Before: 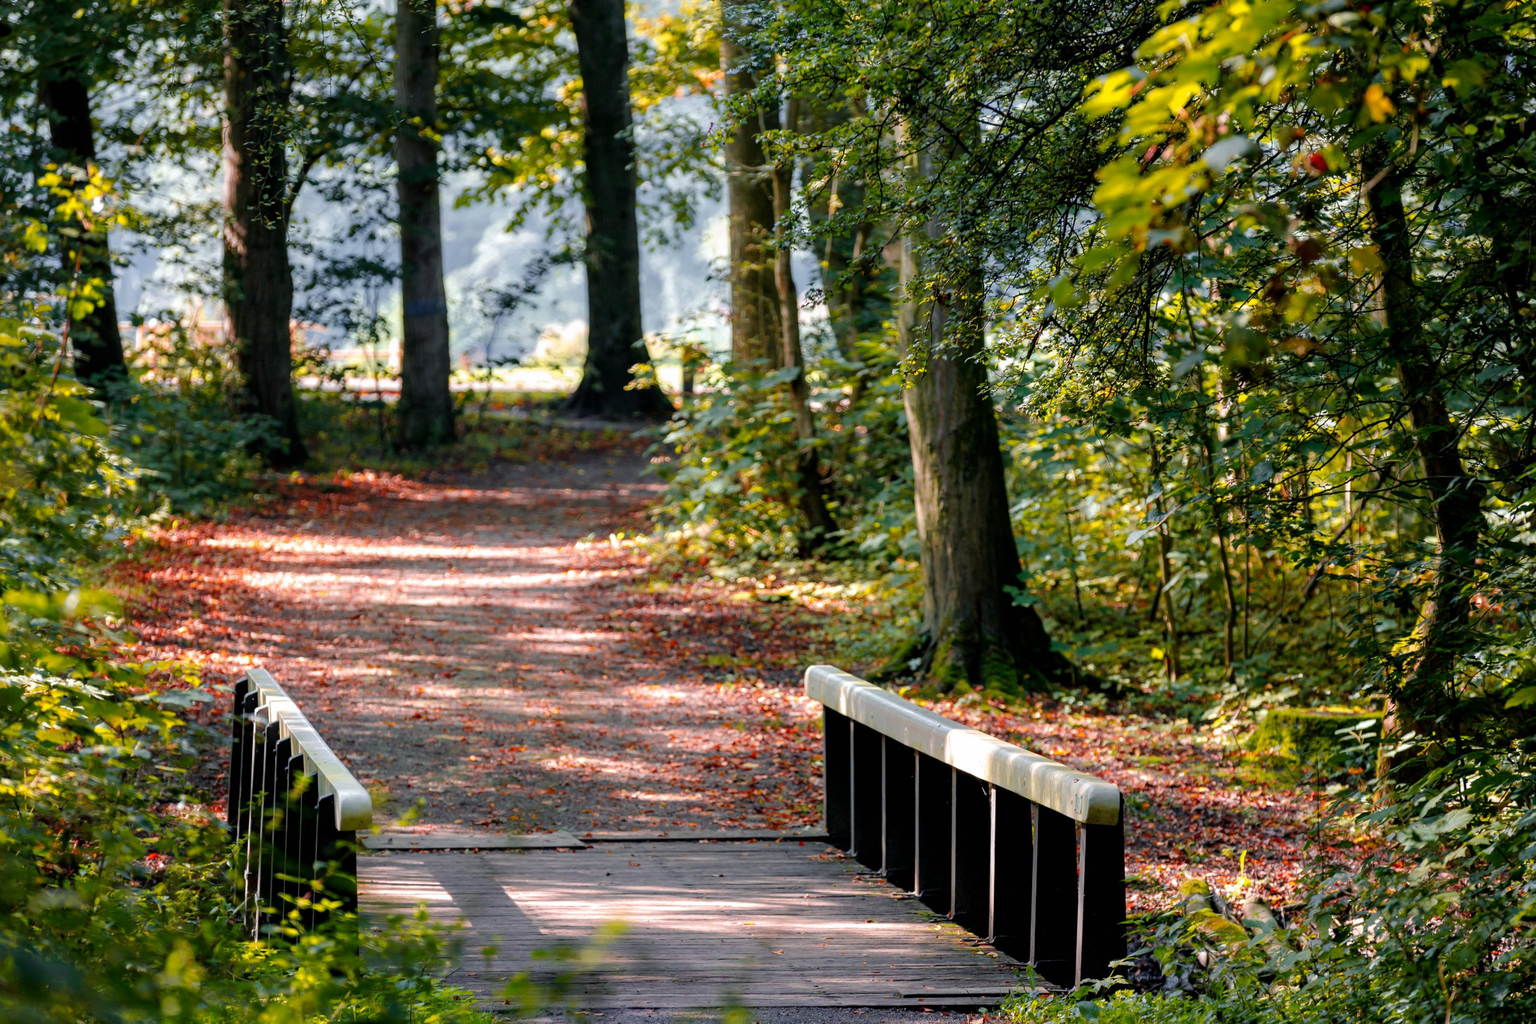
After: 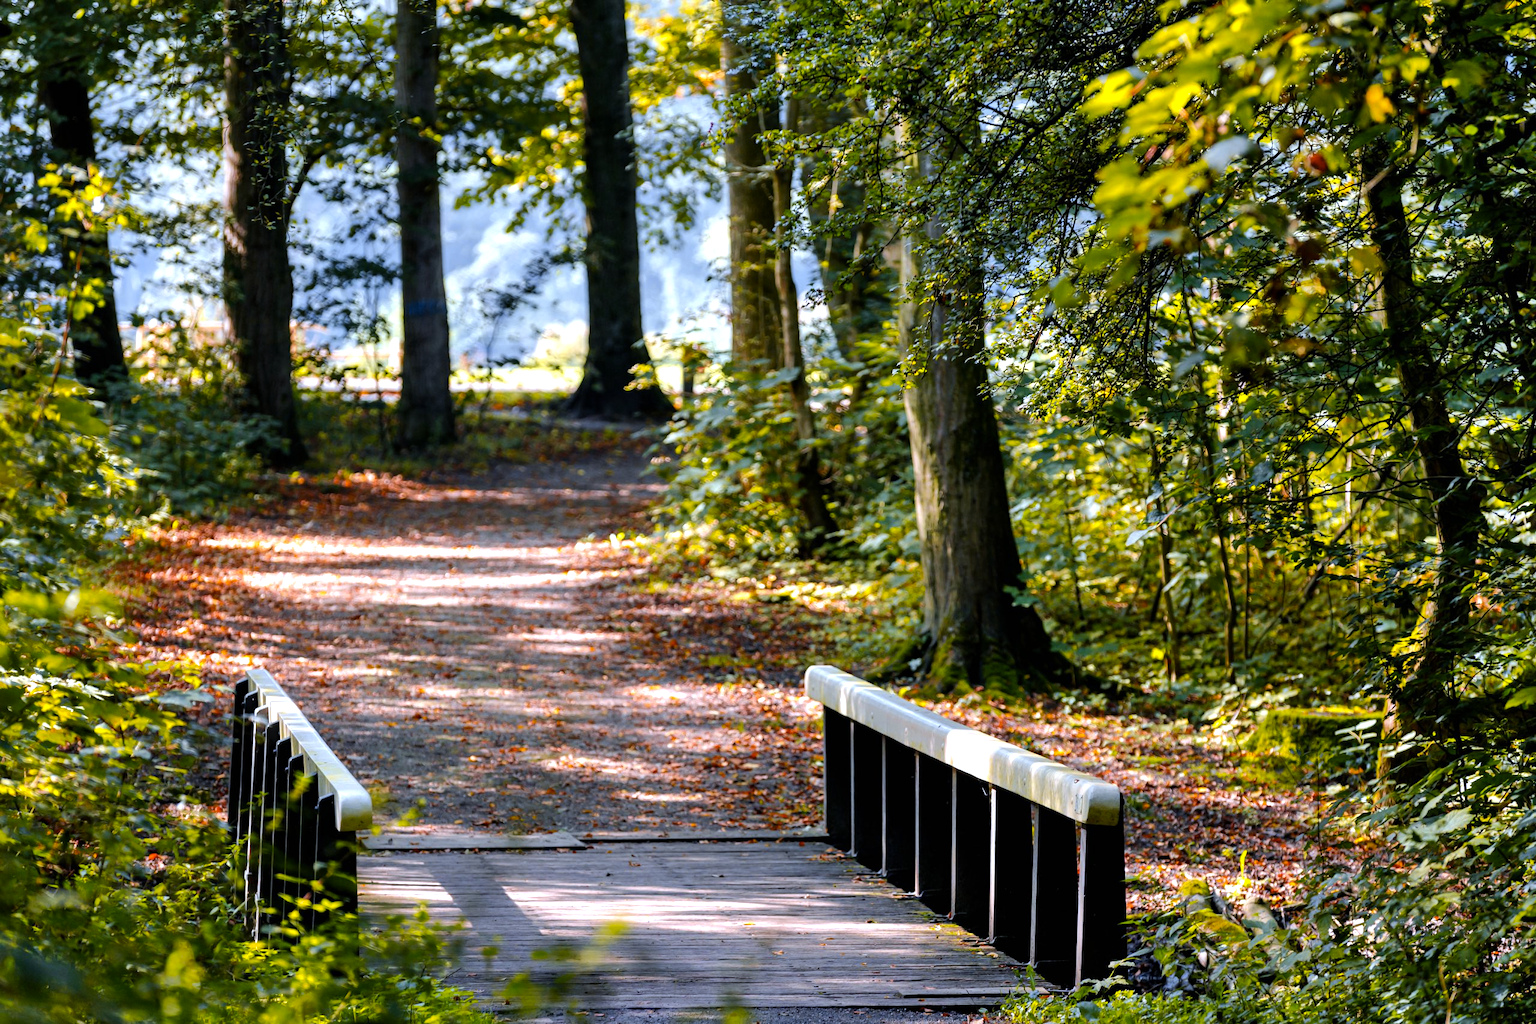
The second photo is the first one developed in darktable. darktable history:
color contrast: green-magenta contrast 0.85, blue-yellow contrast 1.25, unbound 0
white balance: red 0.954, blue 1.079
shadows and highlights: white point adjustment 0.05, highlights color adjustment 55.9%, soften with gaussian
tone equalizer: -8 EV -0.417 EV, -7 EV -0.389 EV, -6 EV -0.333 EV, -5 EV -0.222 EV, -3 EV 0.222 EV, -2 EV 0.333 EV, -1 EV 0.389 EV, +0 EV 0.417 EV, edges refinement/feathering 500, mask exposure compensation -1.57 EV, preserve details no
